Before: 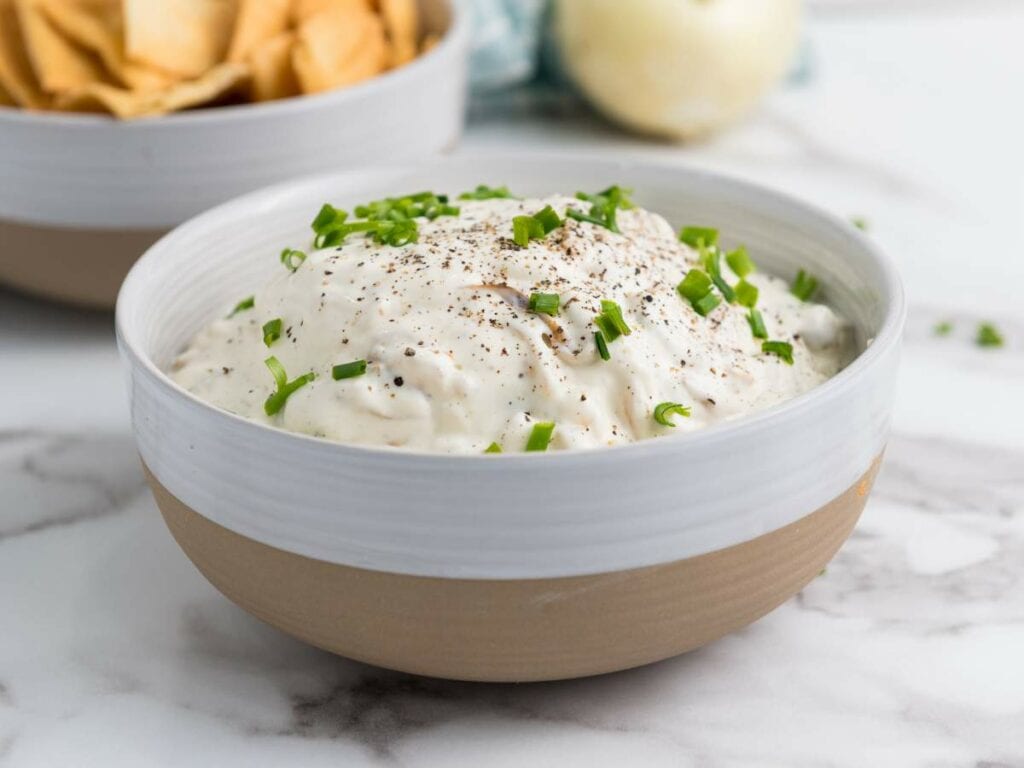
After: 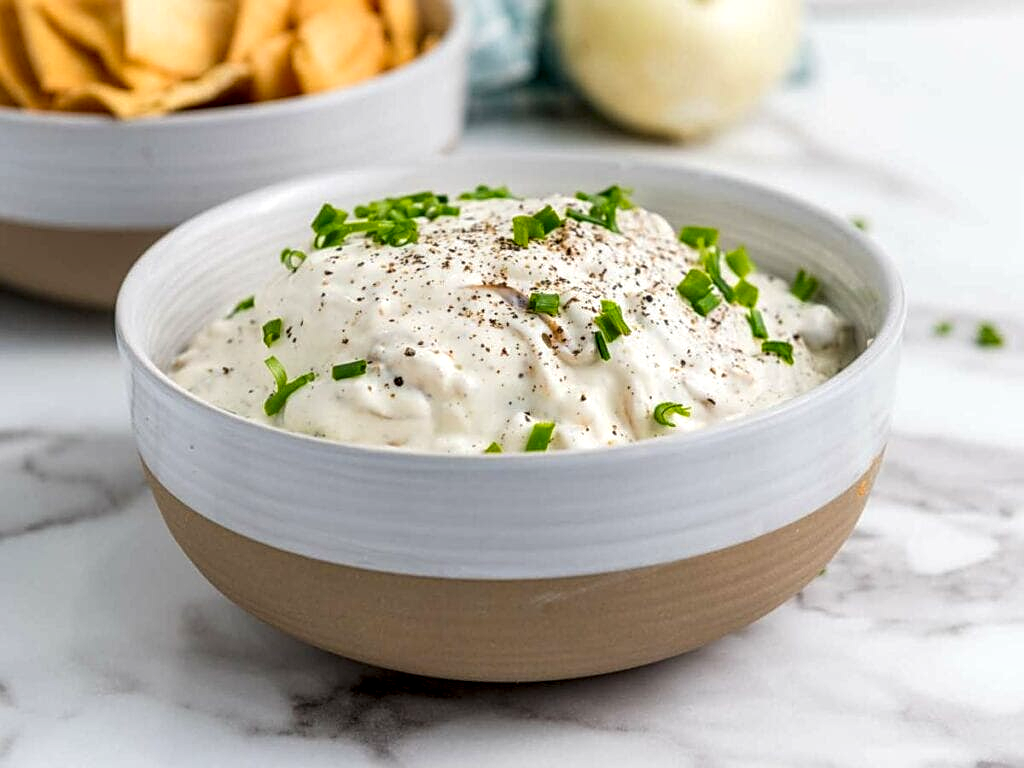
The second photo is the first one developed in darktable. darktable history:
color contrast: green-magenta contrast 1.2, blue-yellow contrast 1.2
sharpen: on, module defaults
local contrast: detail 144%
